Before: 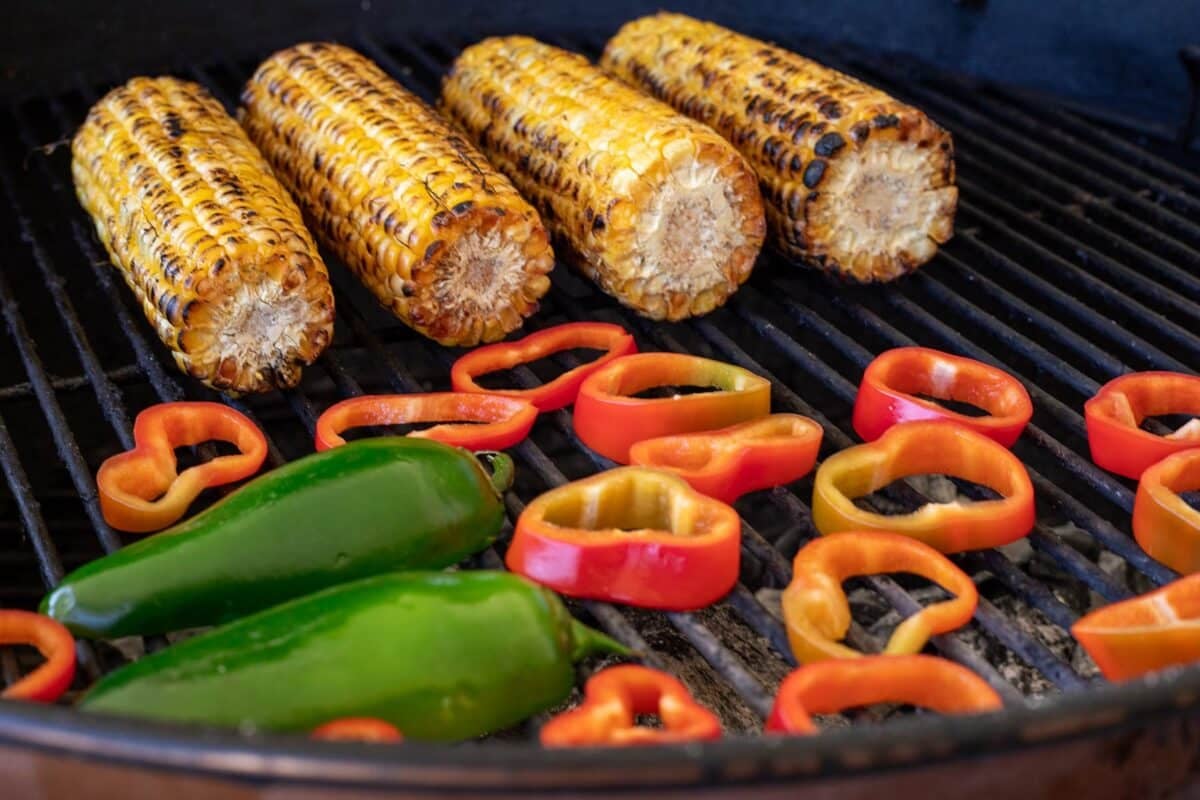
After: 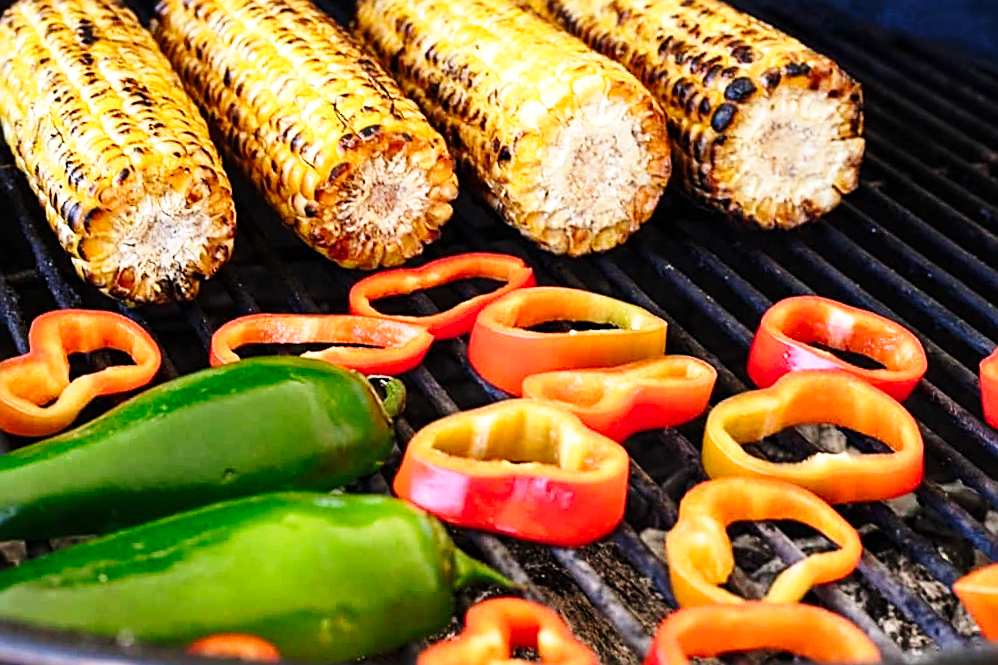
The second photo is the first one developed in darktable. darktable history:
base curve: curves: ch0 [(0, 0) (0.028, 0.03) (0.121, 0.232) (0.46, 0.748) (0.859, 0.968) (1, 1)], preserve colors none
crop and rotate: angle -3.27°, left 5.211%, top 5.211%, right 4.607%, bottom 4.607%
tone equalizer: -8 EV -0.417 EV, -7 EV -0.389 EV, -6 EV -0.333 EV, -5 EV -0.222 EV, -3 EV 0.222 EV, -2 EV 0.333 EV, -1 EV 0.389 EV, +0 EV 0.417 EV, edges refinement/feathering 500, mask exposure compensation -1.57 EV, preserve details no
sharpen: amount 0.75
